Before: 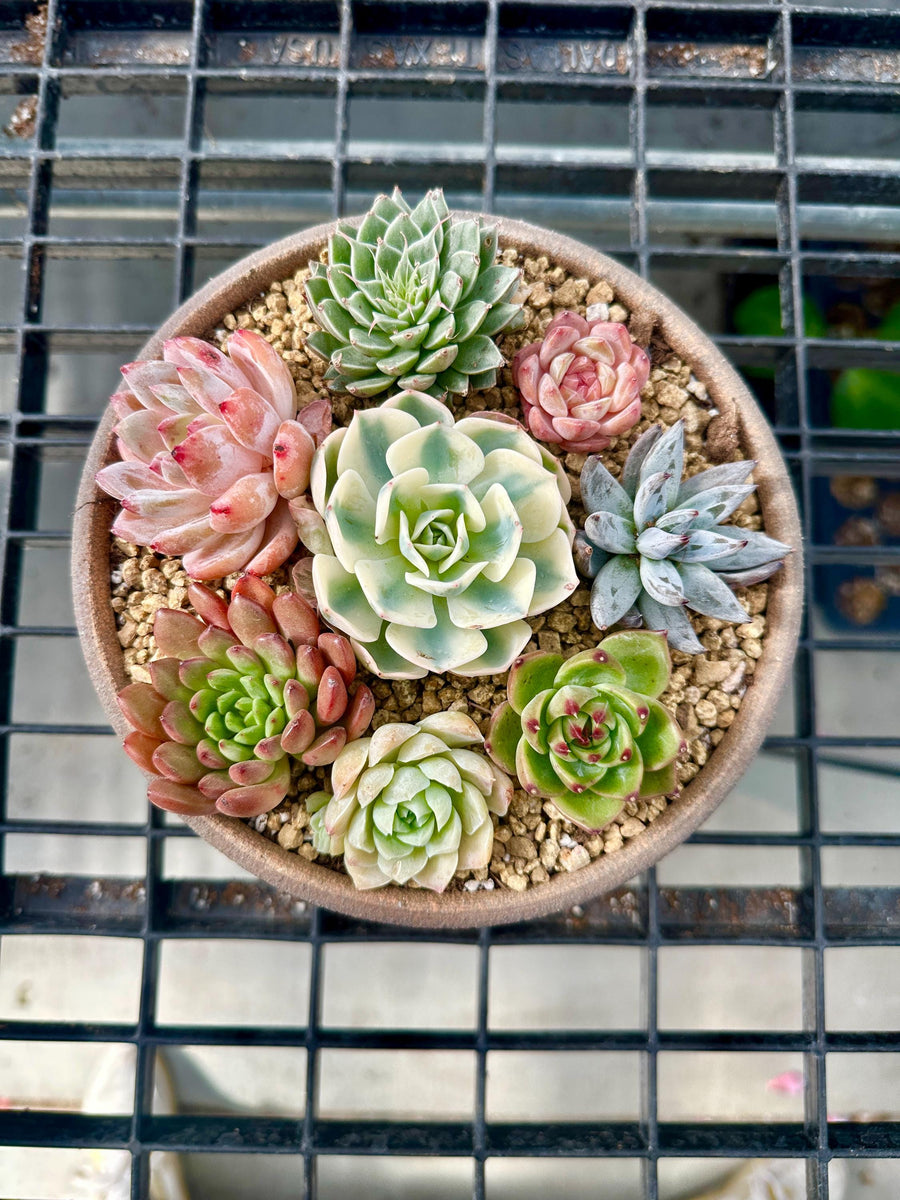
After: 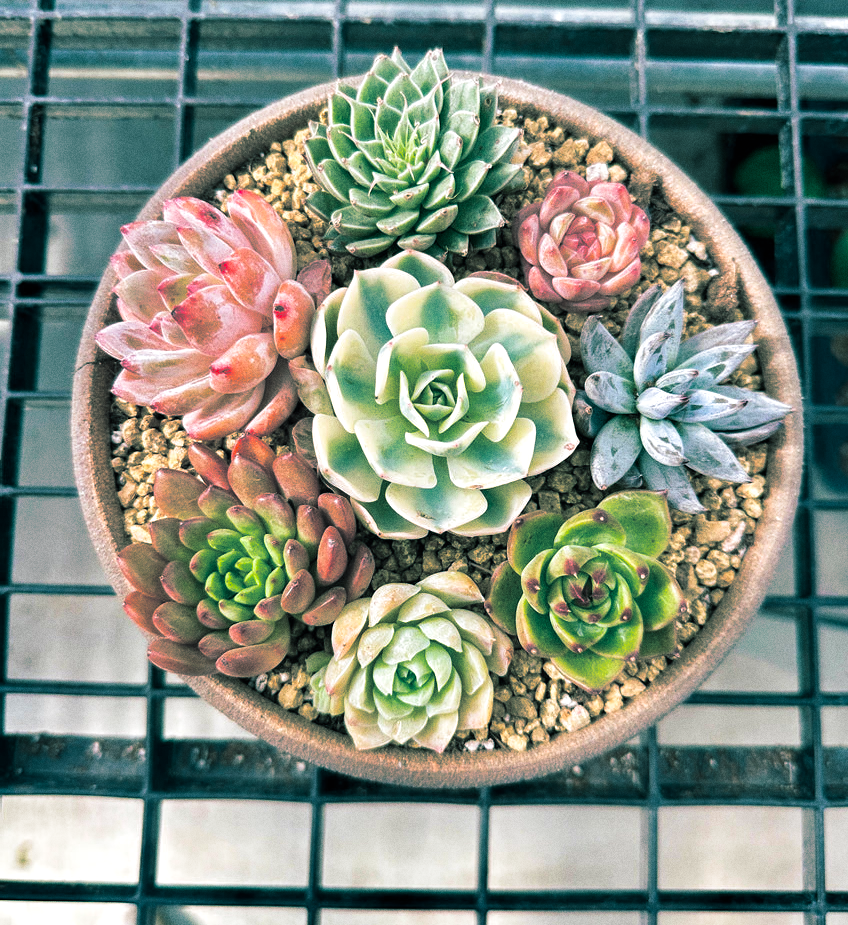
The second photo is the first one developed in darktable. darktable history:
grain: on, module defaults
crop and rotate: angle 0.03°, top 11.643%, right 5.651%, bottom 11.189%
color balance: lift [1, 1.001, 0.999, 1.001], gamma [1, 1.004, 1.007, 0.993], gain [1, 0.991, 0.987, 1.013], contrast 10%, output saturation 120%
split-toning: shadows › hue 183.6°, shadows › saturation 0.52, highlights › hue 0°, highlights › saturation 0
